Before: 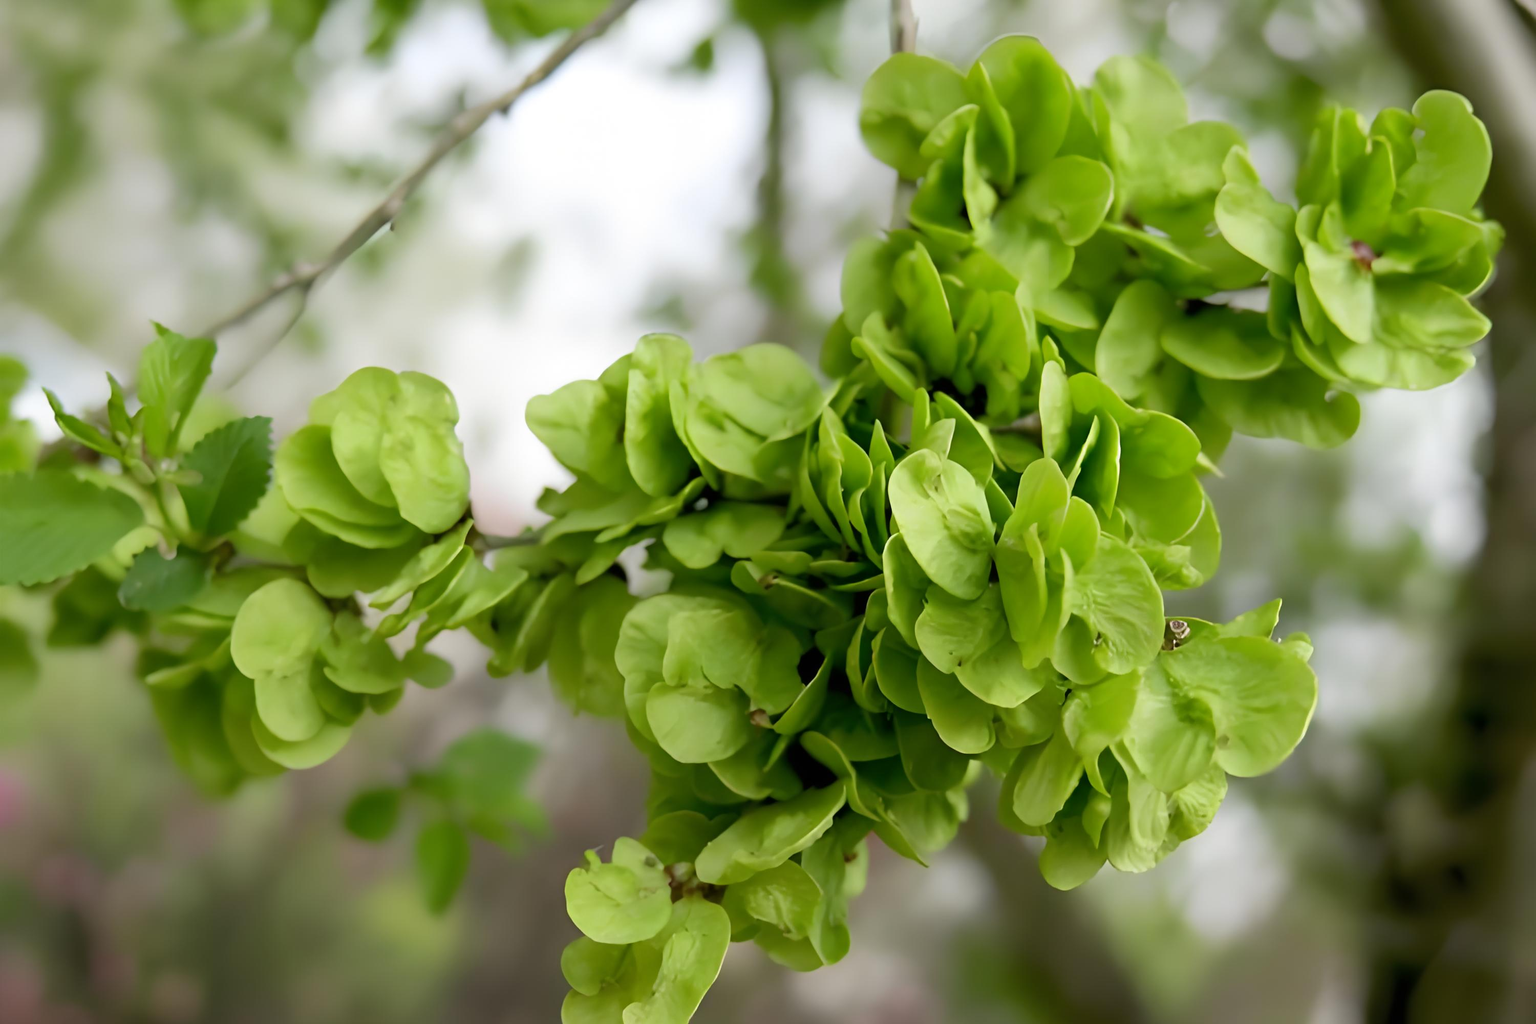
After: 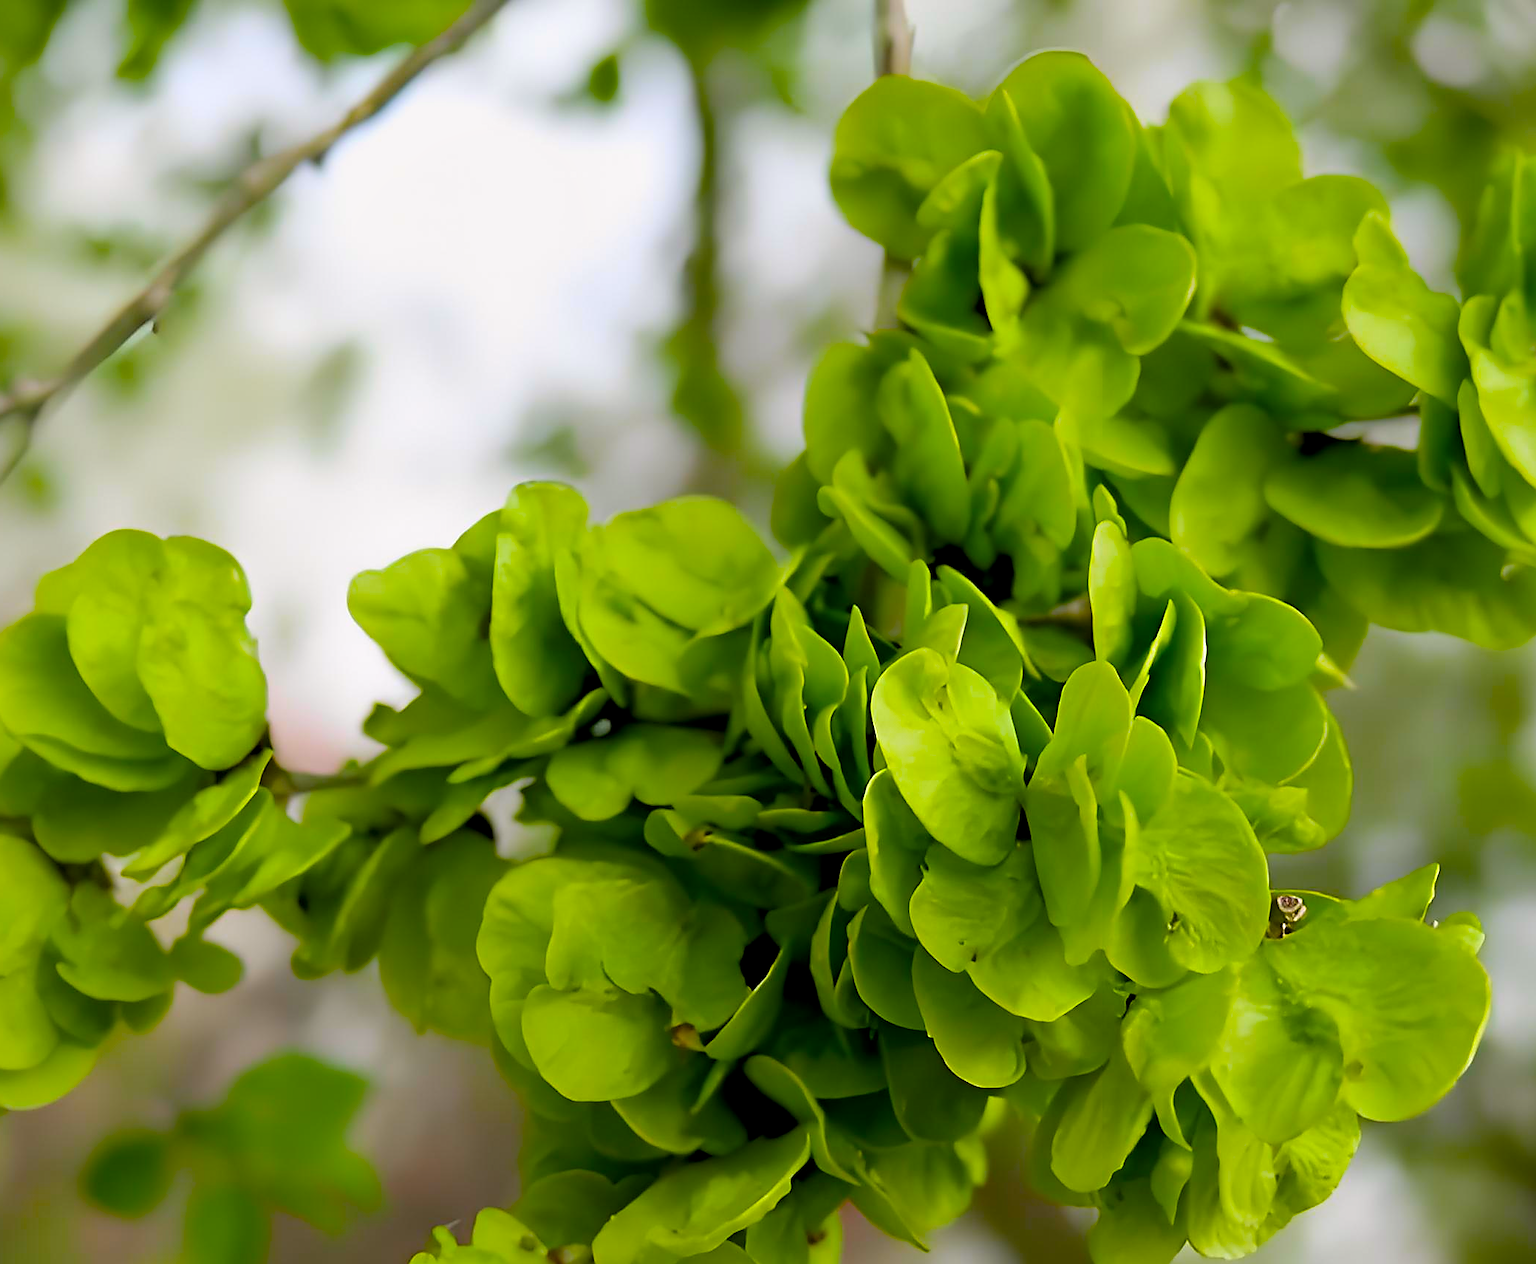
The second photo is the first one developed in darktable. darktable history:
crop: left 18.553%, right 12.135%, bottom 14.395%
sharpen: radius 1.379, amount 1.256, threshold 0.831
color calibration: gray › normalize channels true, illuminant custom, x 0.345, y 0.359, temperature 5070.25 K, gamut compression 0.003
exposure: black level correction 0.002, exposure -0.104 EV, compensate highlight preservation false
color balance rgb: linear chroma grading › shadows -8.257%, linear chroma grading › global chroma 9.862%, perceptual saturation grading › global saturation 49.524%, global vibrance 20%
contrast equalizer: octaves 7, y [[0.6 ×6], [0.55 ×6], [0 ×6], [0 ×6], [0 ×6]], mix 0.156
tone equalizer: -7 EV 0.184 EV, -6 EV 0.155 EV, -5 EV 0.058 EV, -4 EV 0.037 EV, -2 EV -0.023 EV, -1 EV -0.064 EV, +0 EV -0.046 EV
